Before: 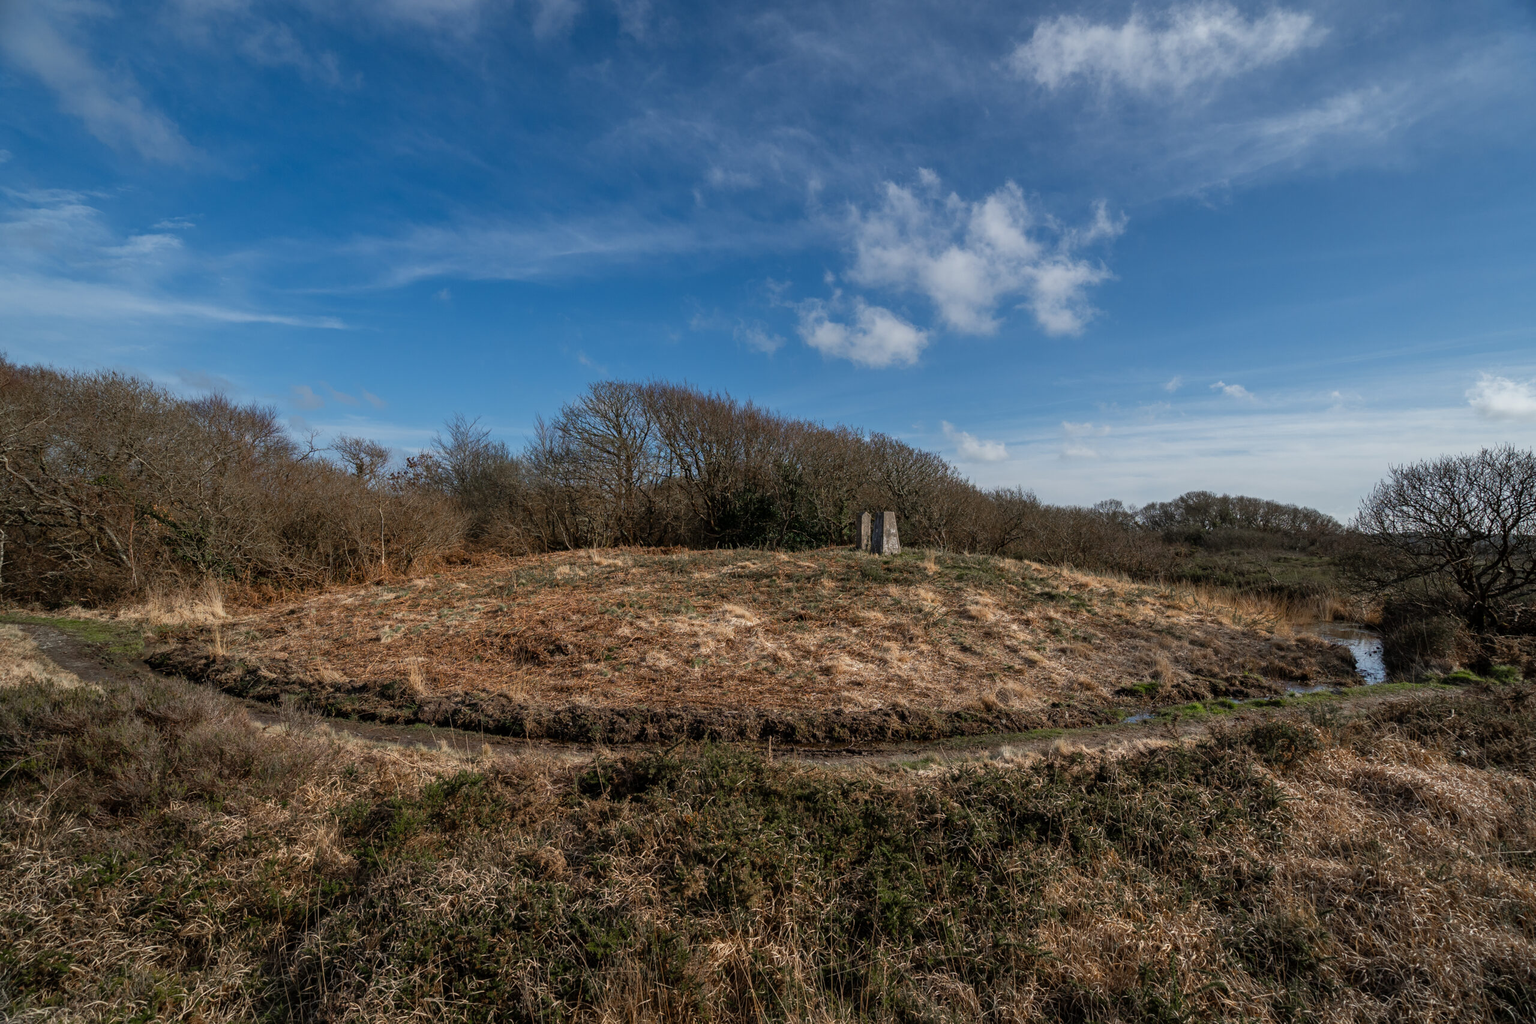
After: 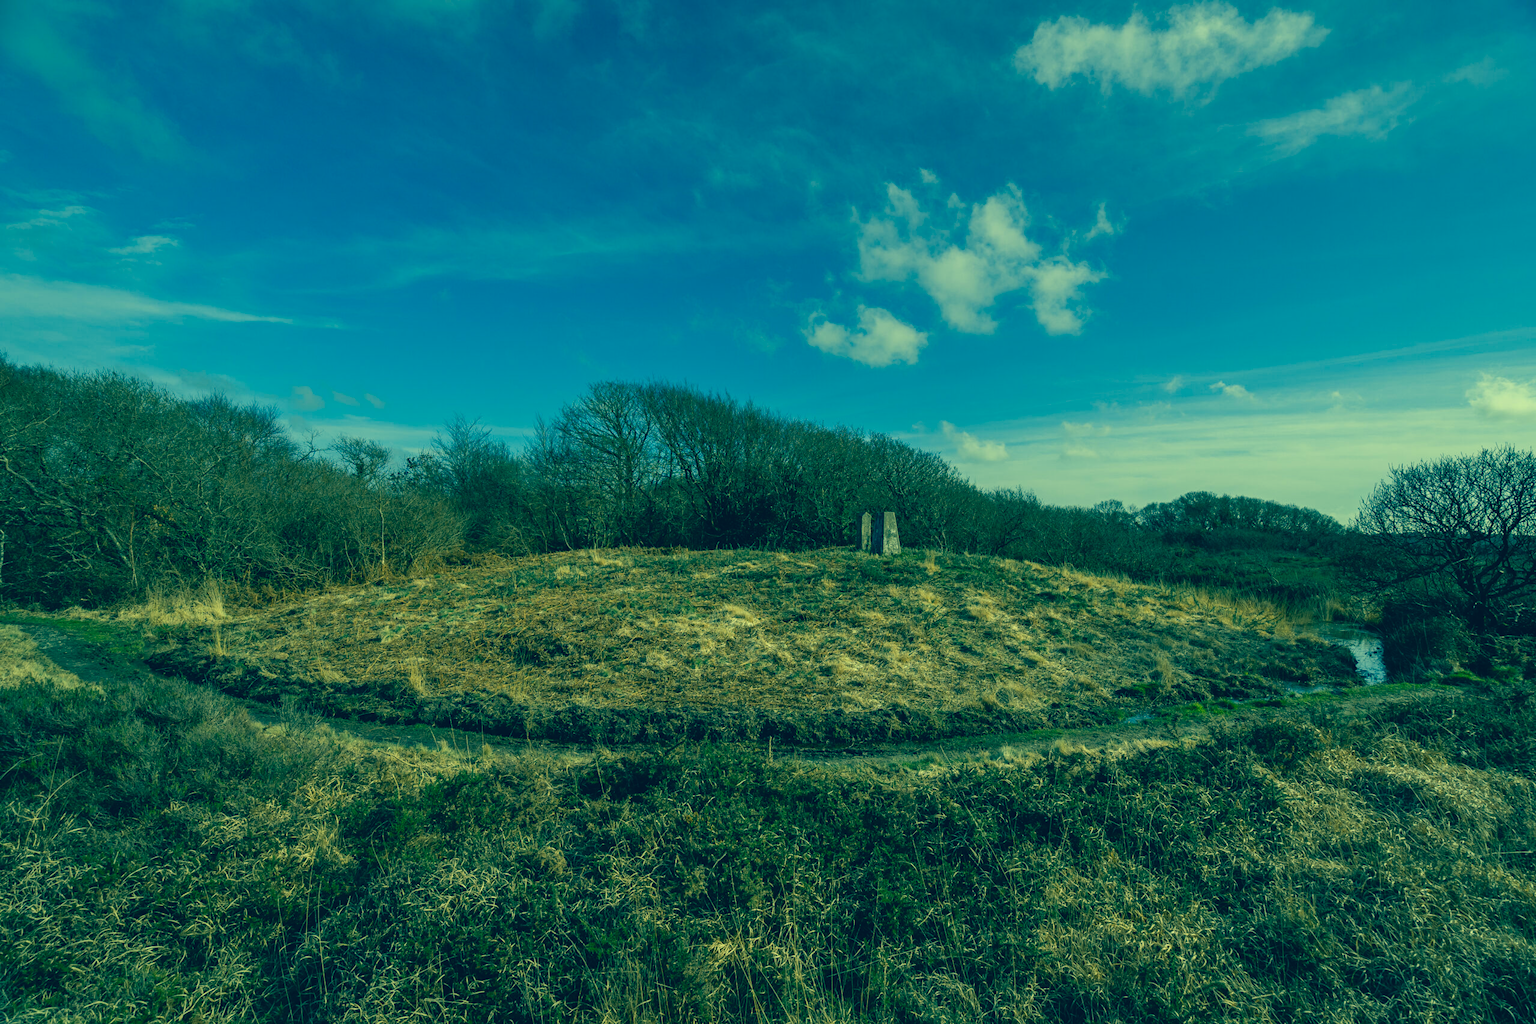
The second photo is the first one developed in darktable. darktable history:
shadows and highlights: shadows 20.15, highlights -20.86, soften with gaussian
color correction: highlights a* -16.05, highlights b* 39.63, shadows a* -39.98, shadows b* -25.59
